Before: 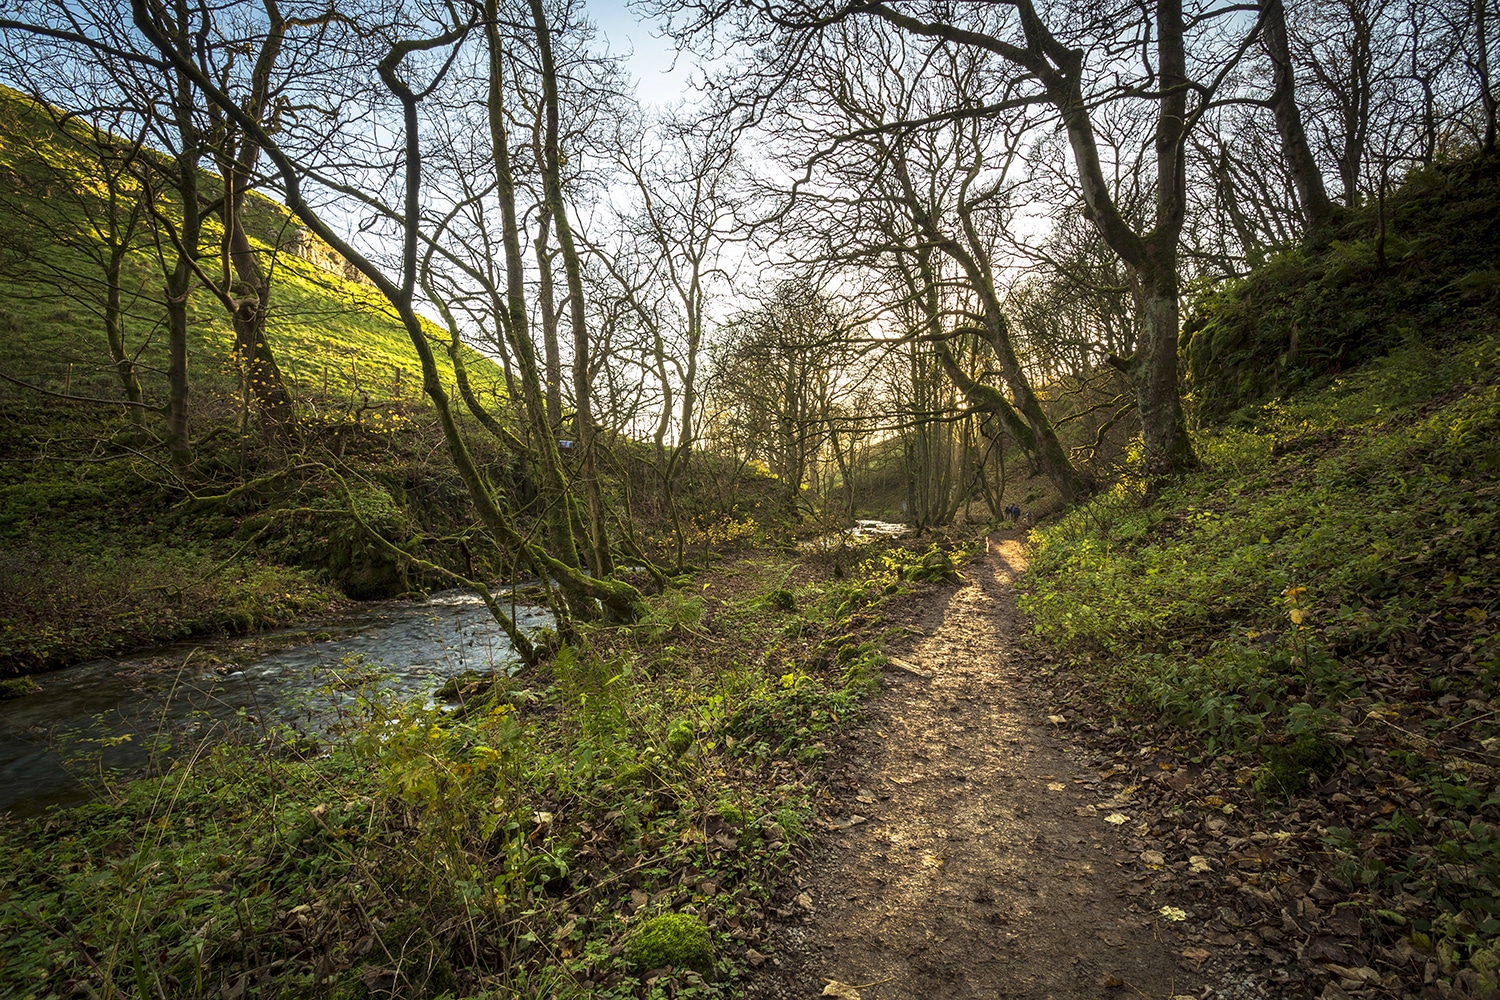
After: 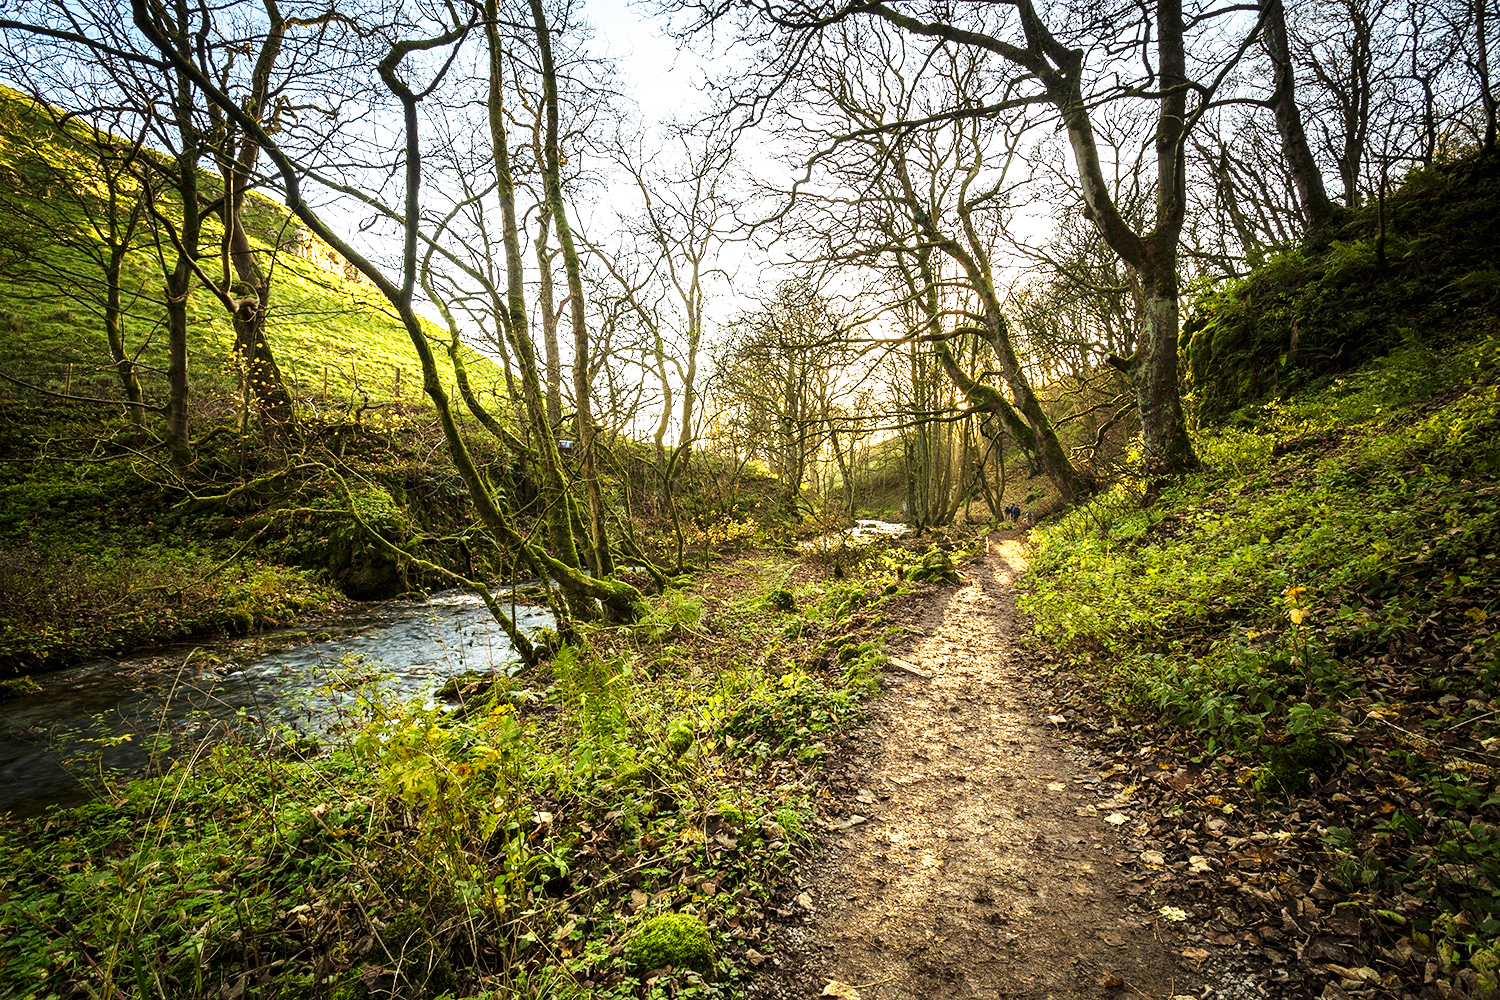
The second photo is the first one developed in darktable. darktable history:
white balance: emerald 1
base curve: curves: ch0 [(0, 0) (0.007, 0.004) (0.027, 0.03) (0.046, 0.07) (0.207, 0.54) (0.442, 0.872) (0.673, 0.972) (1, 1)], preserve colors none
